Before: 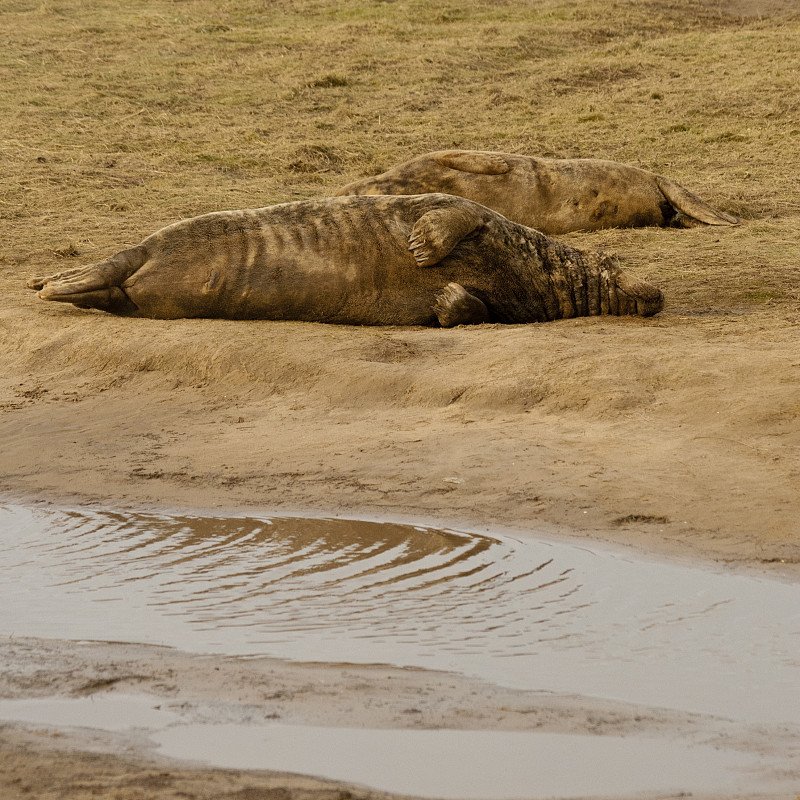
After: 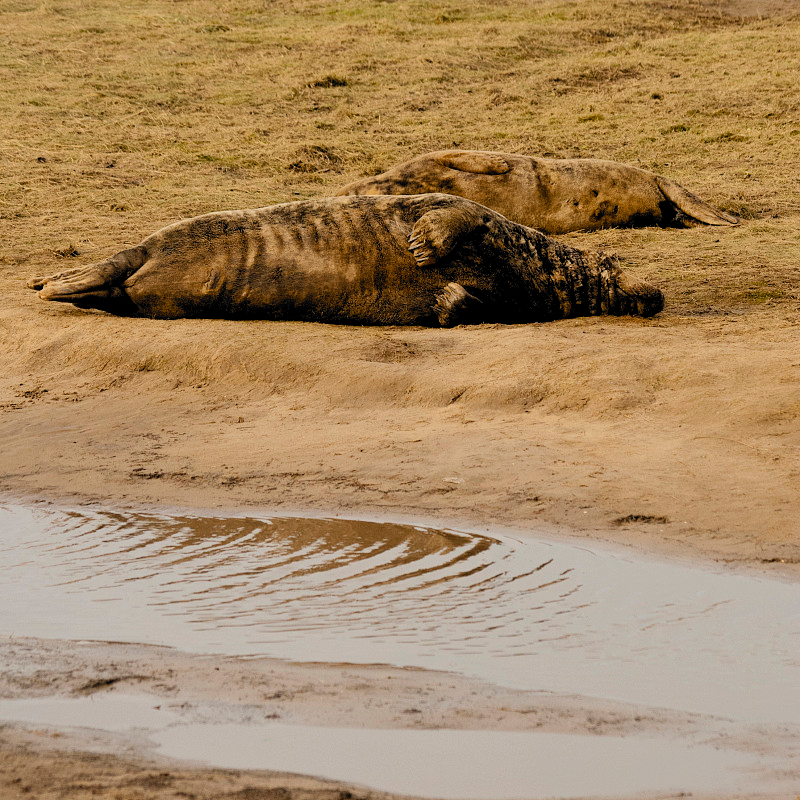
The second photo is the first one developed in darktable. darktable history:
exposure: black level correction 0.01, exposure 0.008 EV, compensate highlight preservation false
filmic rgb: black relative exposure -5.11 EV, white relative exposure 3.96 EV, hardness 2.9, contrast 1.301, highlights saturation mix -30.66%, color science v6 (2022)
